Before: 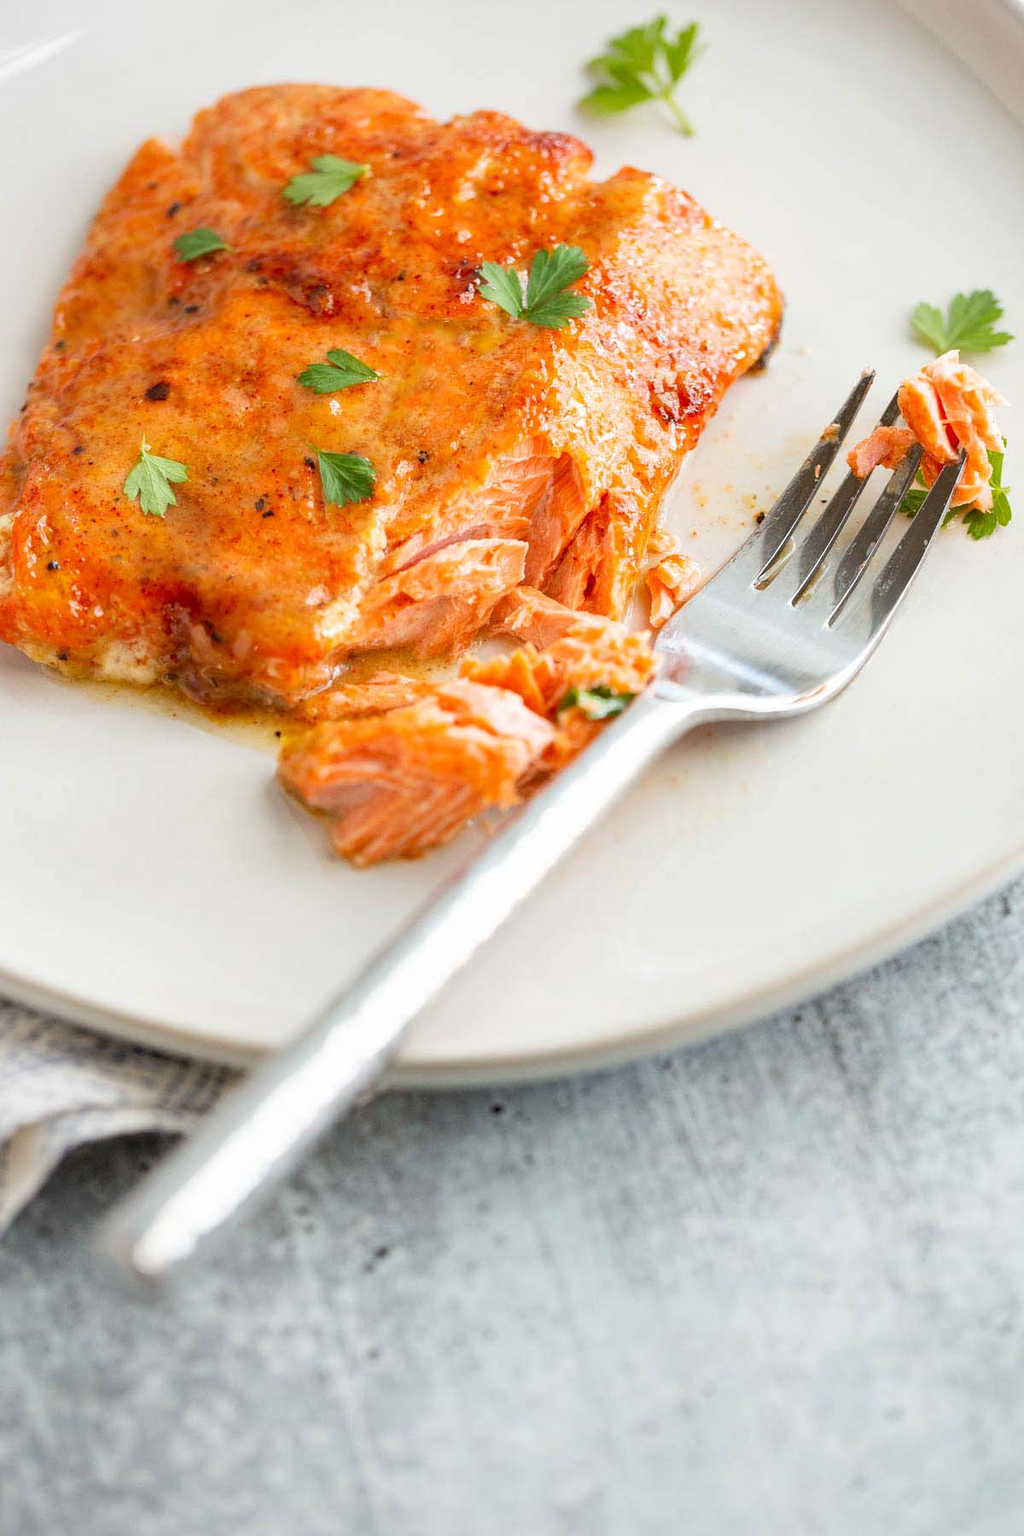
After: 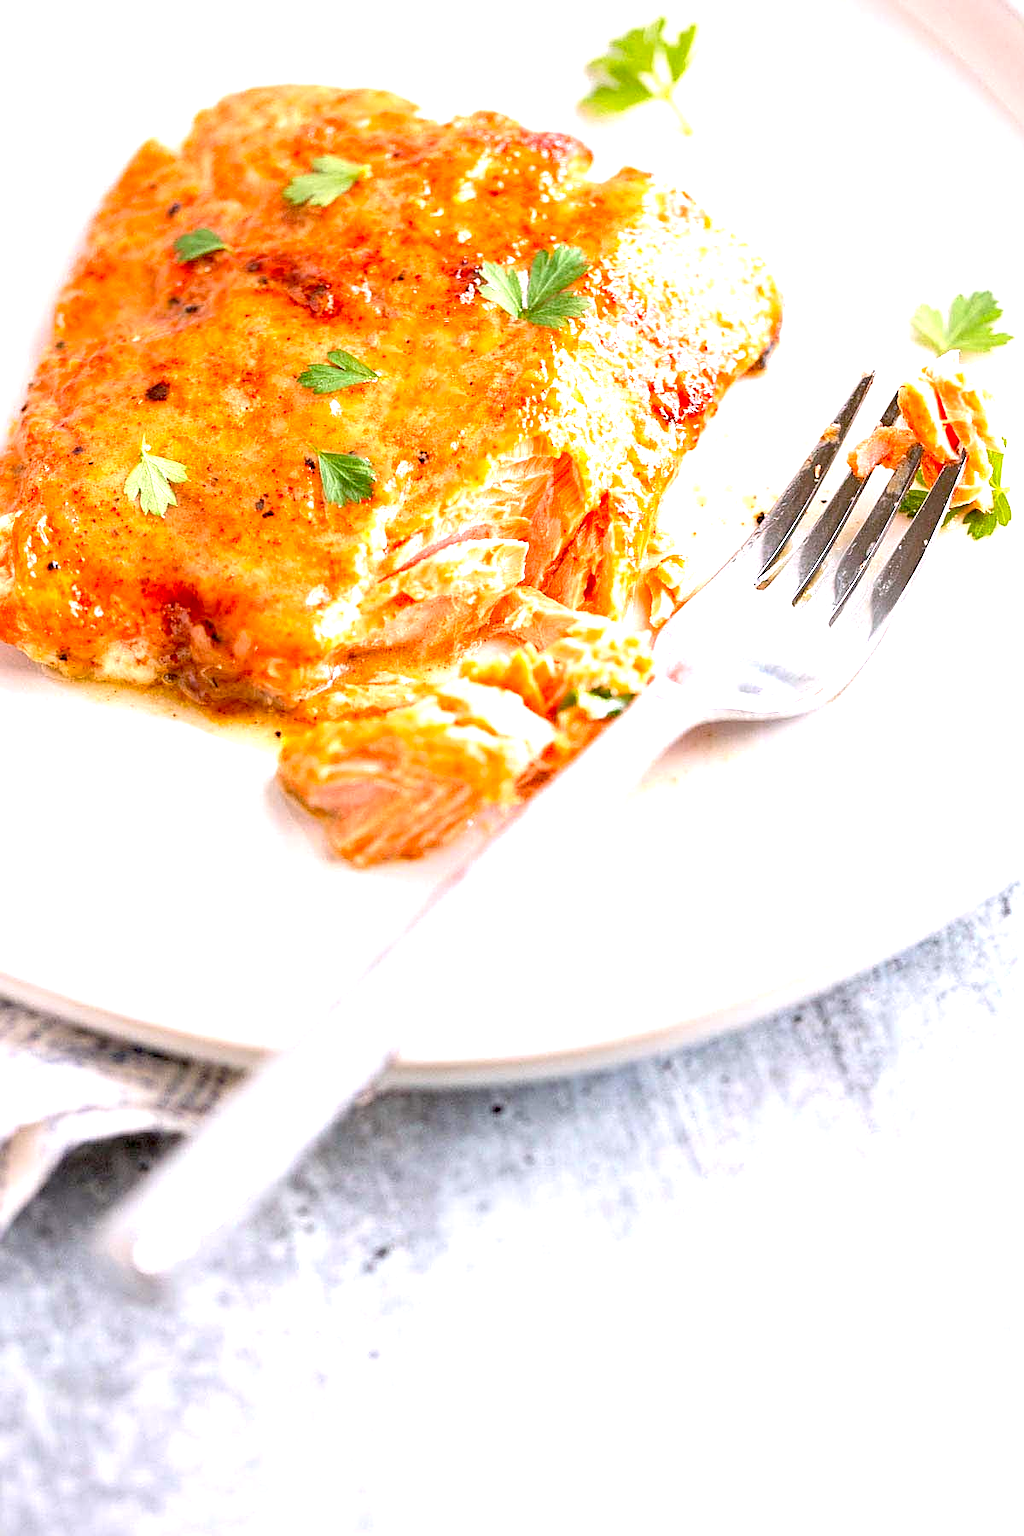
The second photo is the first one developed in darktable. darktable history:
exposure: black level correction 0.01, exposure 1 EV, compensate highlight preservation false
white balance: red 1.05, blue 1.072
sharpen: on, module defaults
